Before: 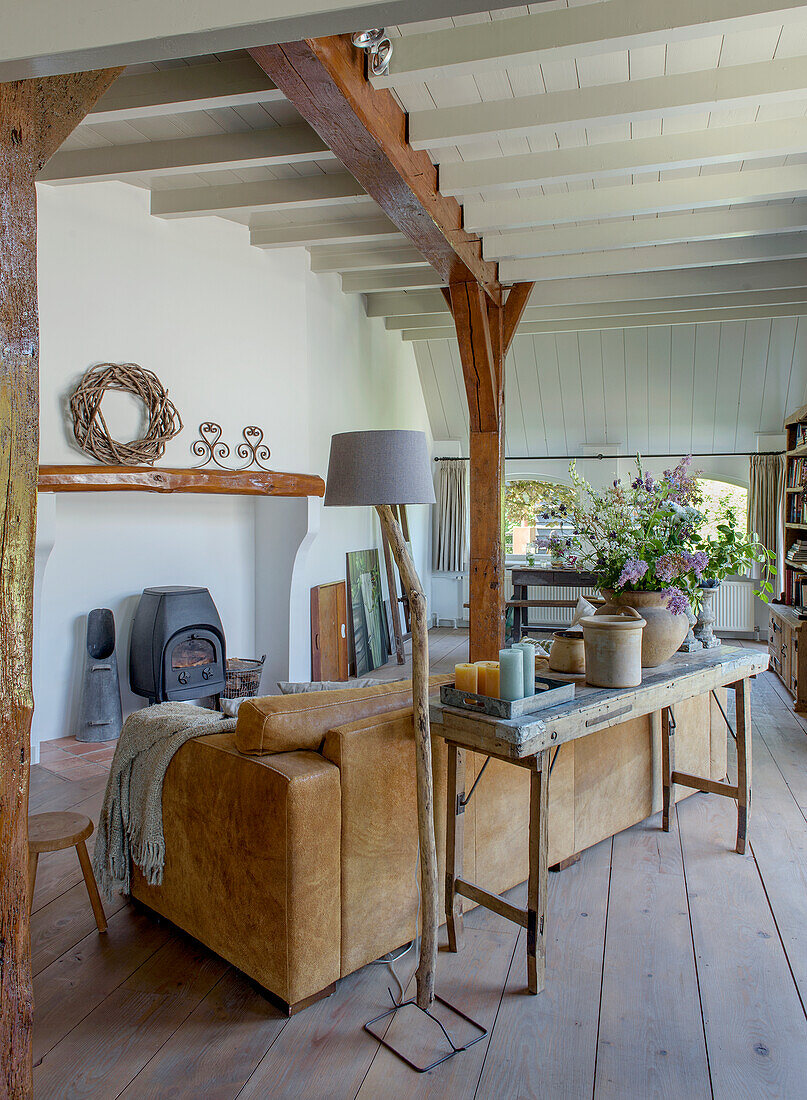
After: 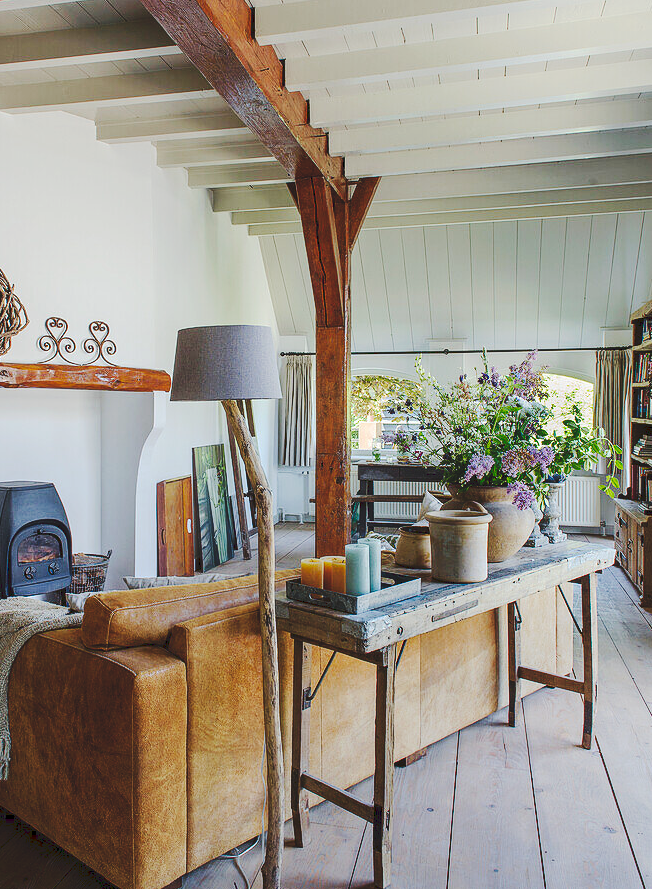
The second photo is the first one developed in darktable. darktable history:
tone curve: curves: ch0 [(0, 0) (0.003, 0.108) (0.011, 0.112) (0.025, 0.117) (0.044, 0.126) (0.069, 0.133) (0.1, 0.146) (0.136, 0.158) (0.177, 0.178) (0.224, 0.212) (0.277, 0.256) (0.335, 0.331) (0.399, 0.423) (0.468, 0.538) (0.543, 0.641) (0.623, 0.721) (0.709, 0.792) (0.801, 0.845) (0.898, 0.917) (1, 1)], preserve colors none
crop: left 19.159%, top 9.58%, bottom 9.58%
